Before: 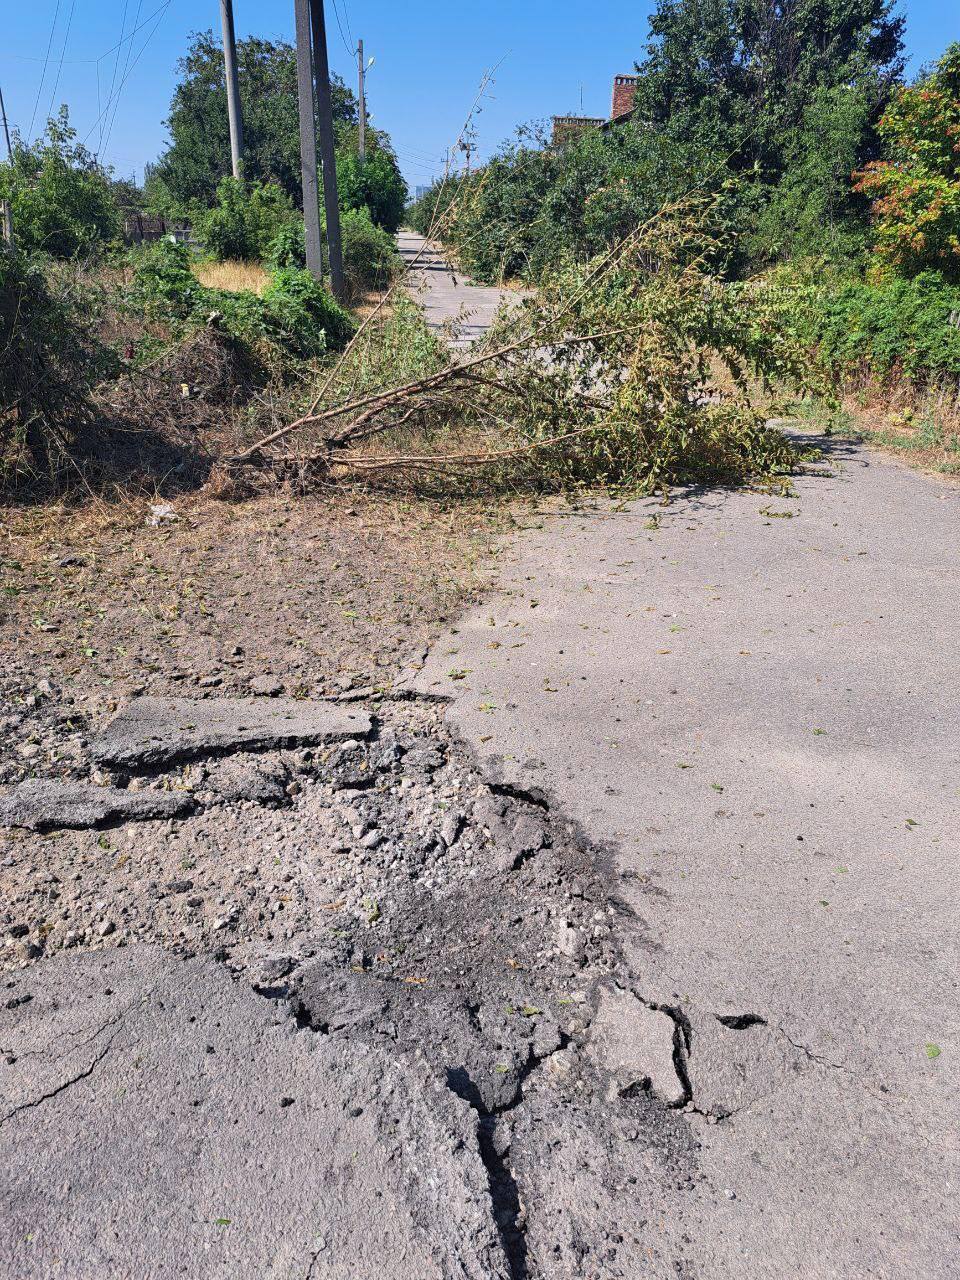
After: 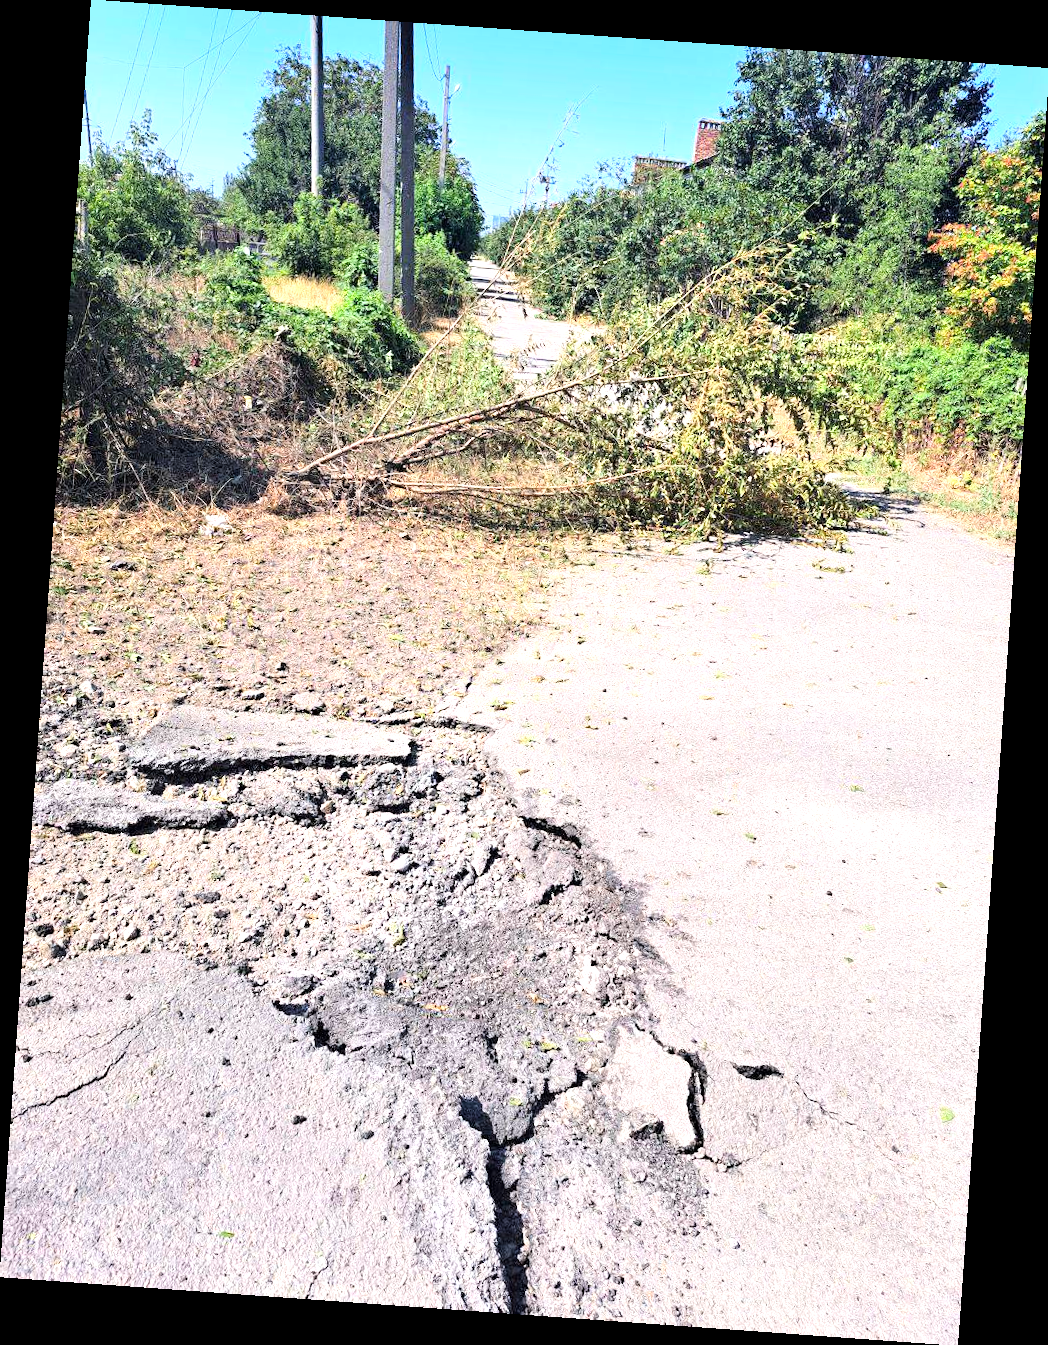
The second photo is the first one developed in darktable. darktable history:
tone curve: curves: ch0 [(0, 0) (0.004, 0.001) (0.133, 0.112) (0.325, 0.362) (0.832, 0.893) (1, 1)], color space Lab, linked channels, preserve colors none
rotate and perspective: rotation 4.1°, automatic cropping off
exposure: black level correction 0.001, exposure 1 EV, compensate highlight preservation false
